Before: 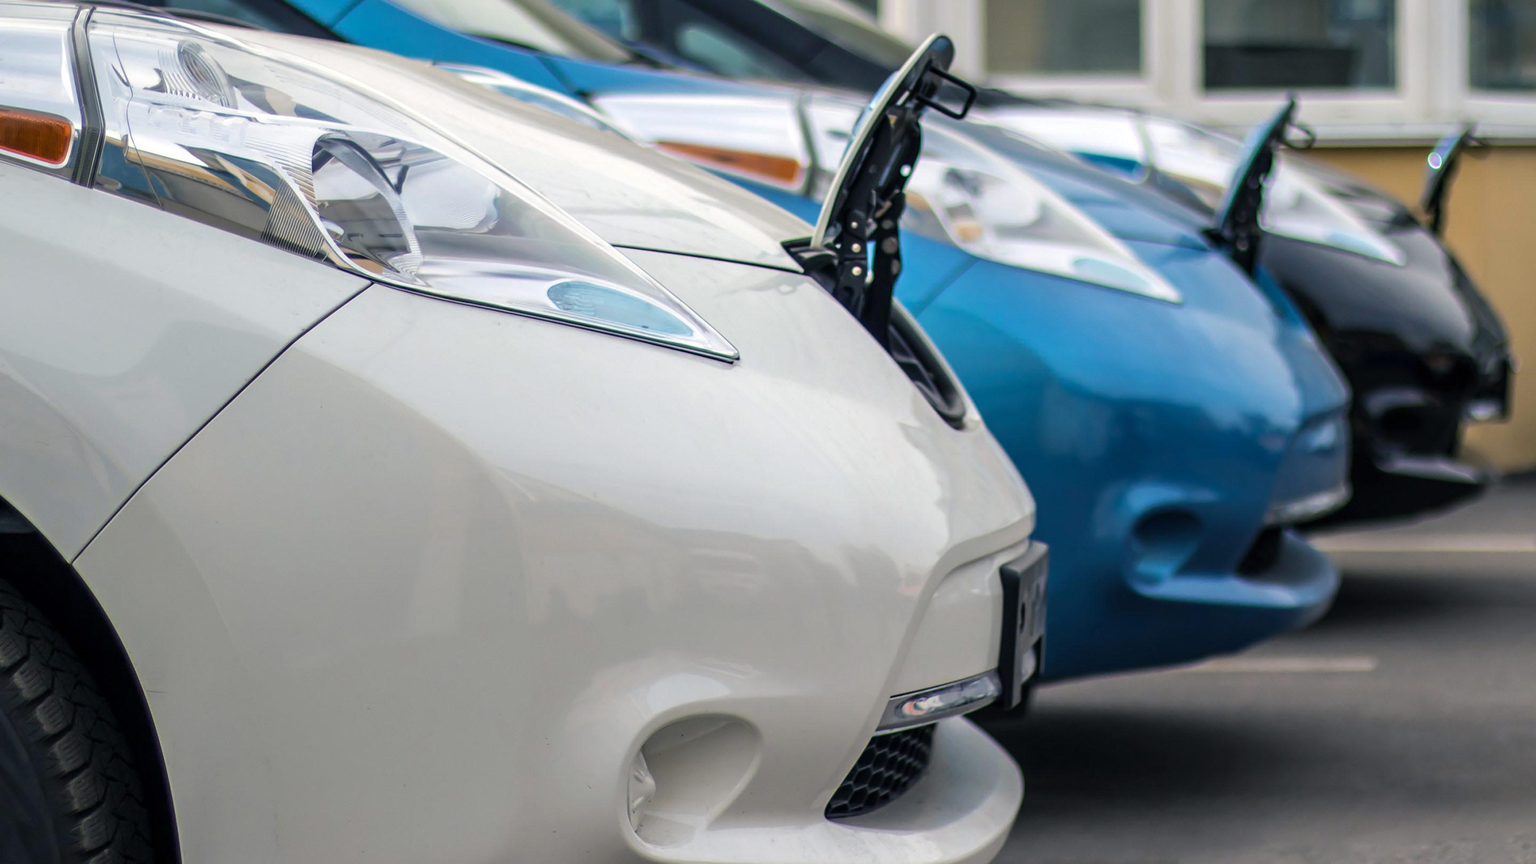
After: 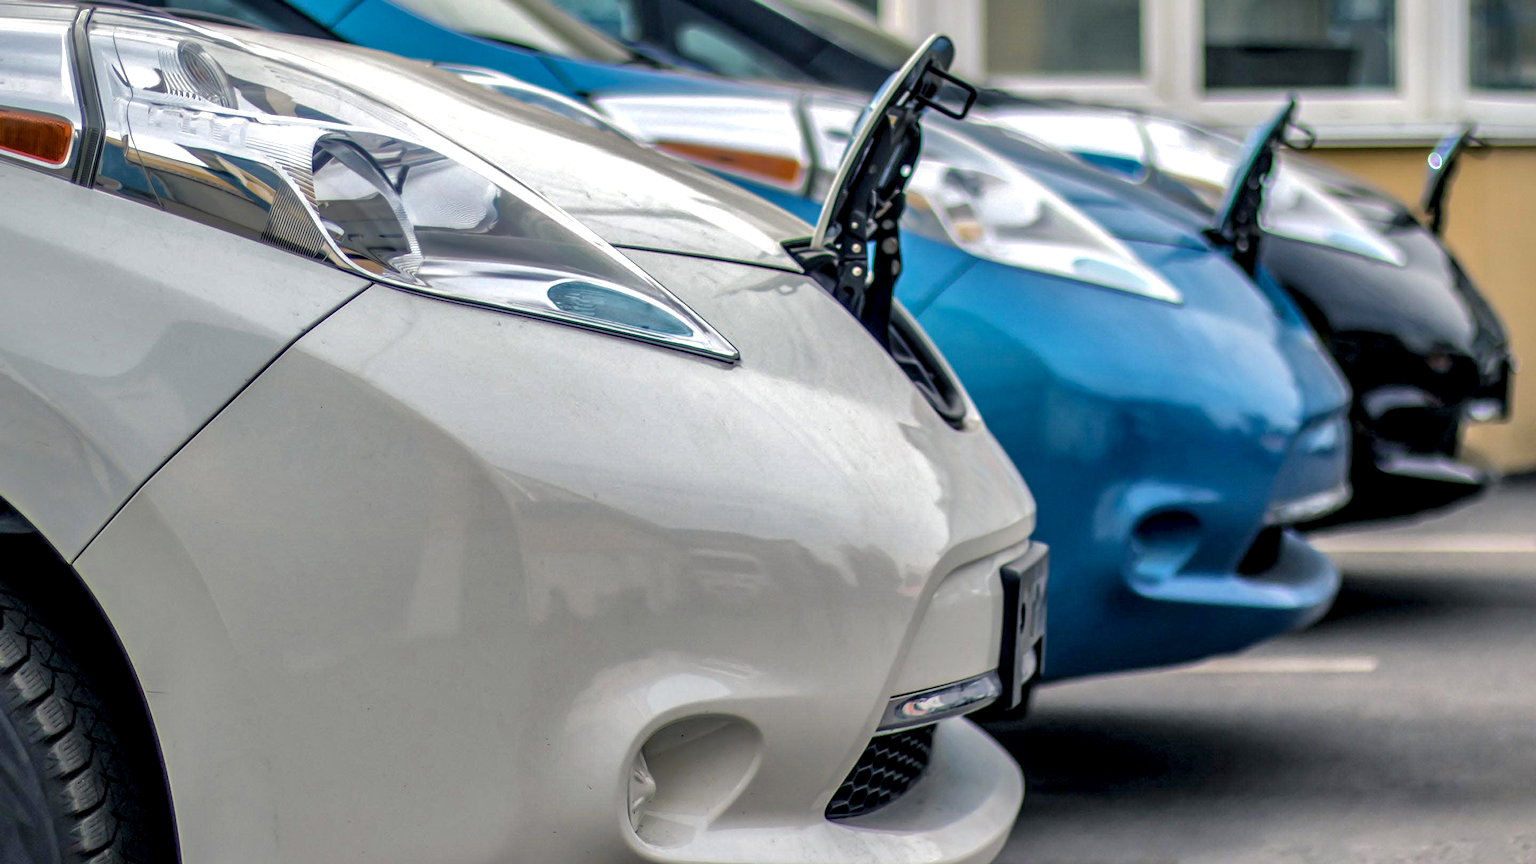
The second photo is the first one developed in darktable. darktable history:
local contrast: highlights 65%, shadows 54%, detail 168%, midtone range 0.512
shadows and highlights: shadows 39.42, highlights -60.04
tone equalizer: -7 EV 0.153 EV, -6 EV 0.605 EV, -5 EV 1.19 EV, -4 EV 1.32 EV, -3 EV 1.12 EV, -2 EV 0.6 EV, -1 EV 0.156 EV, smoothing diameter 24.81%, edges refinement/feathering 12.29, preserve details guided filter
